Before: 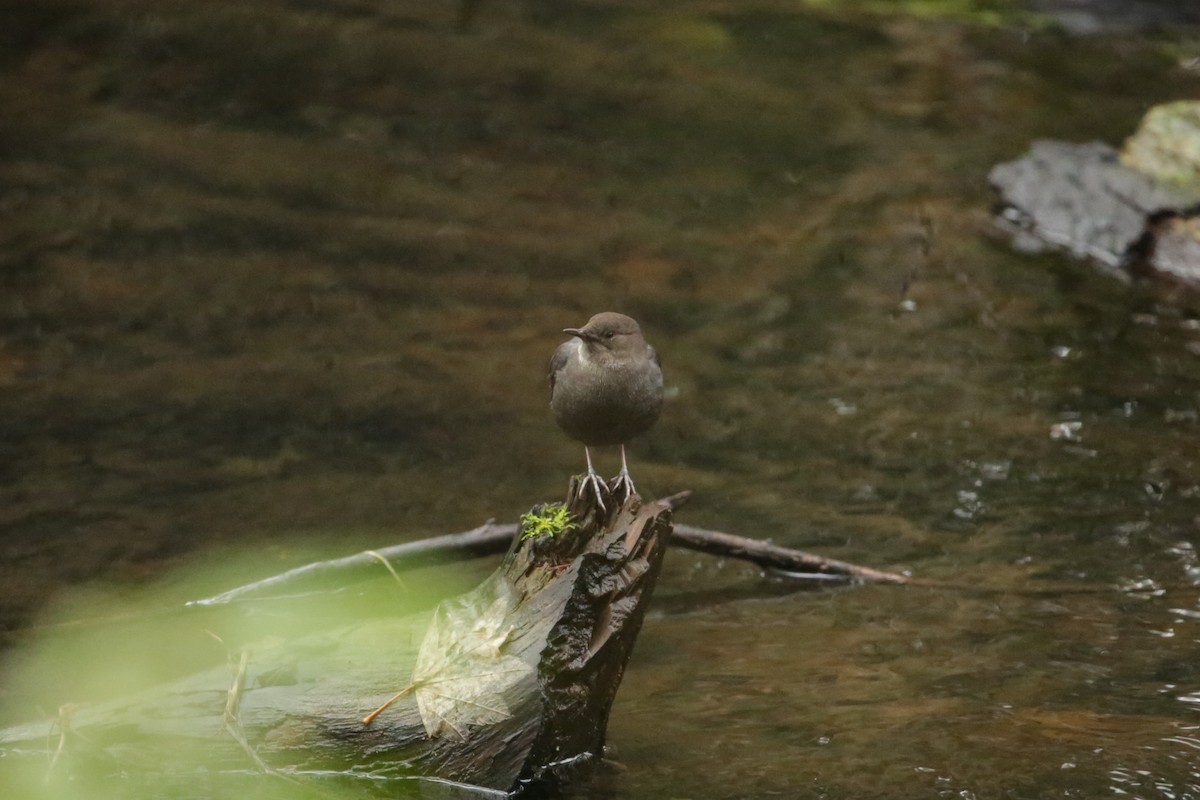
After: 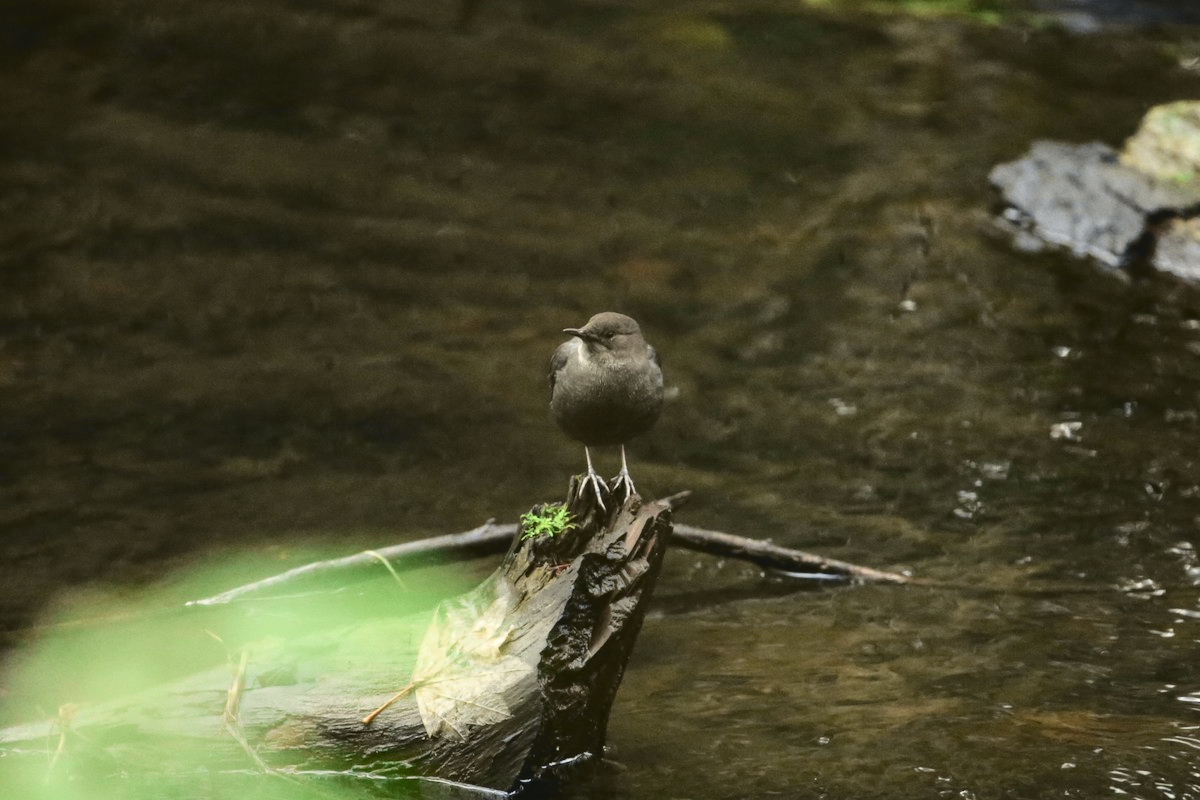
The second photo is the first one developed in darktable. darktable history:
tone equalizer: -8 EV -0.417 EV, -7 EV -0.389 EV, -6 EV -0.333 EV, -5 EV -0.222 EV, -3 EV 0.222 EV, -2 EV 0.333 EV, -1 EV 0.389 EV, +0 EV 0.417 EV, edges refinement/feathering 500, mask exposure compensation -1.57 EV, preserve details no
tone curve: curves: ch0 [(0, 0.039) (0.104, 0.103) (0.273, 0.267) (0.448, 0.487) (0.704, 0.761) (0.886, 0.922) (0.994, 0.971)]; ch1 [(0, 0) (0.335, 0.298) (0.446, 0.413) (0.485, 0.487) (0.515, 0.503) (0.566, 0.563) (0.641, 0.655) (1, 1)]; ch2 [(0, 0) (0.314, 0.301) (0.421, 0.411) (0.502, 0.494) (0.528, 0.54) (0.557, 0.559) (0.612, 0.62) (0.722, 0.686) (1, 1)], color space Lab, independent channels, preserve colors none
